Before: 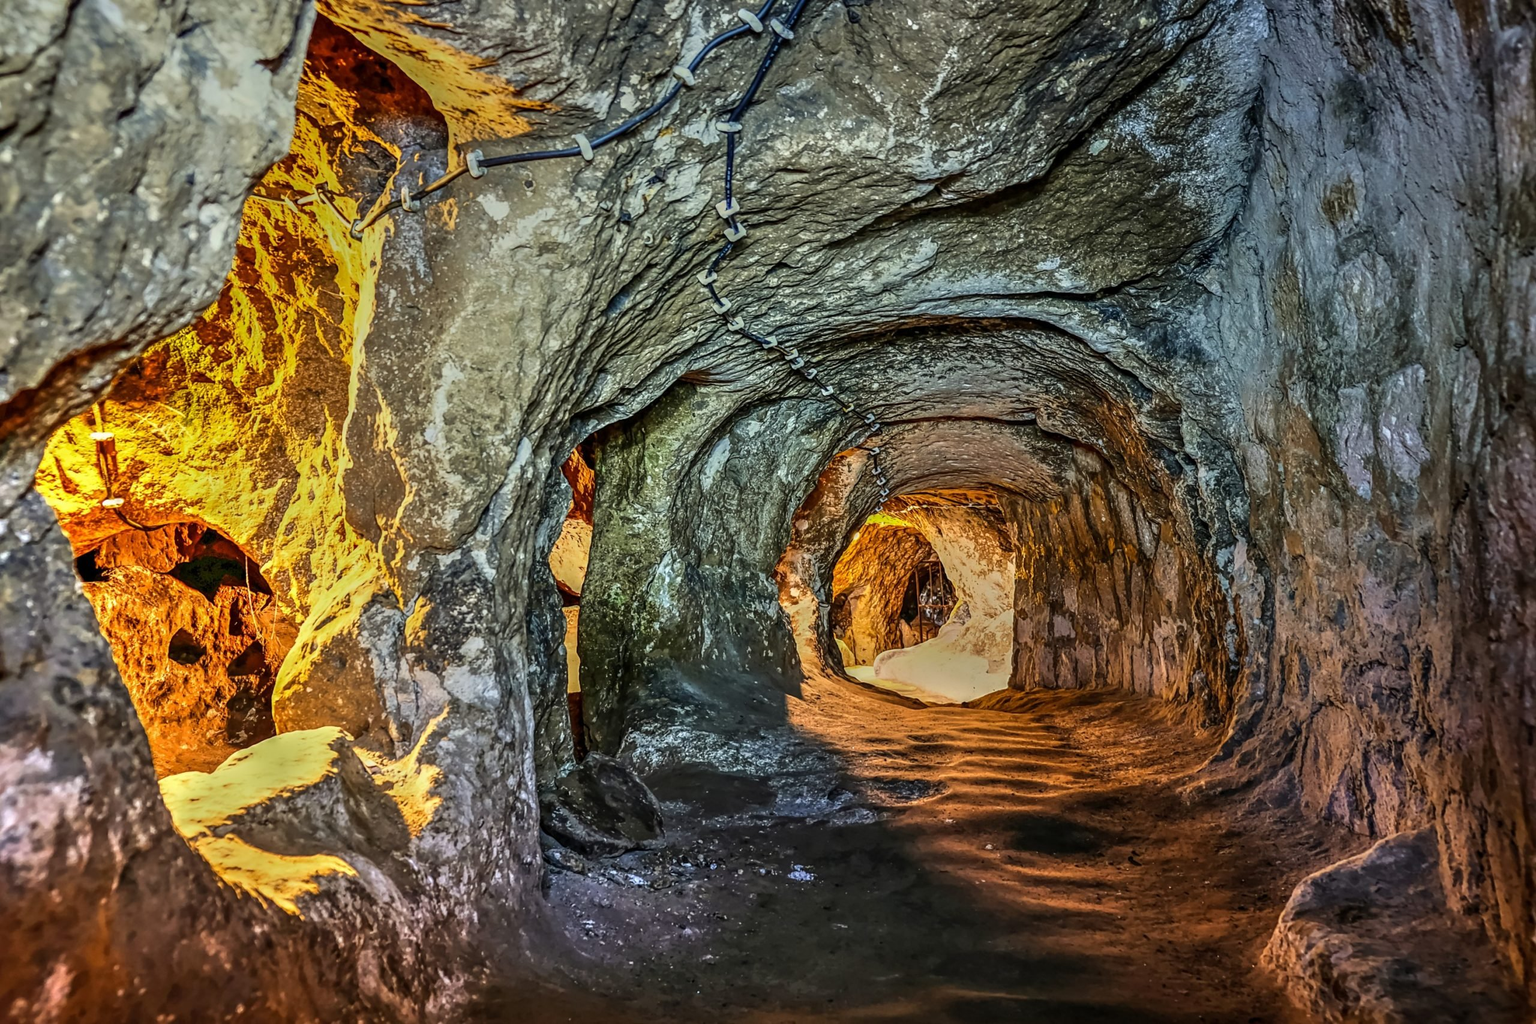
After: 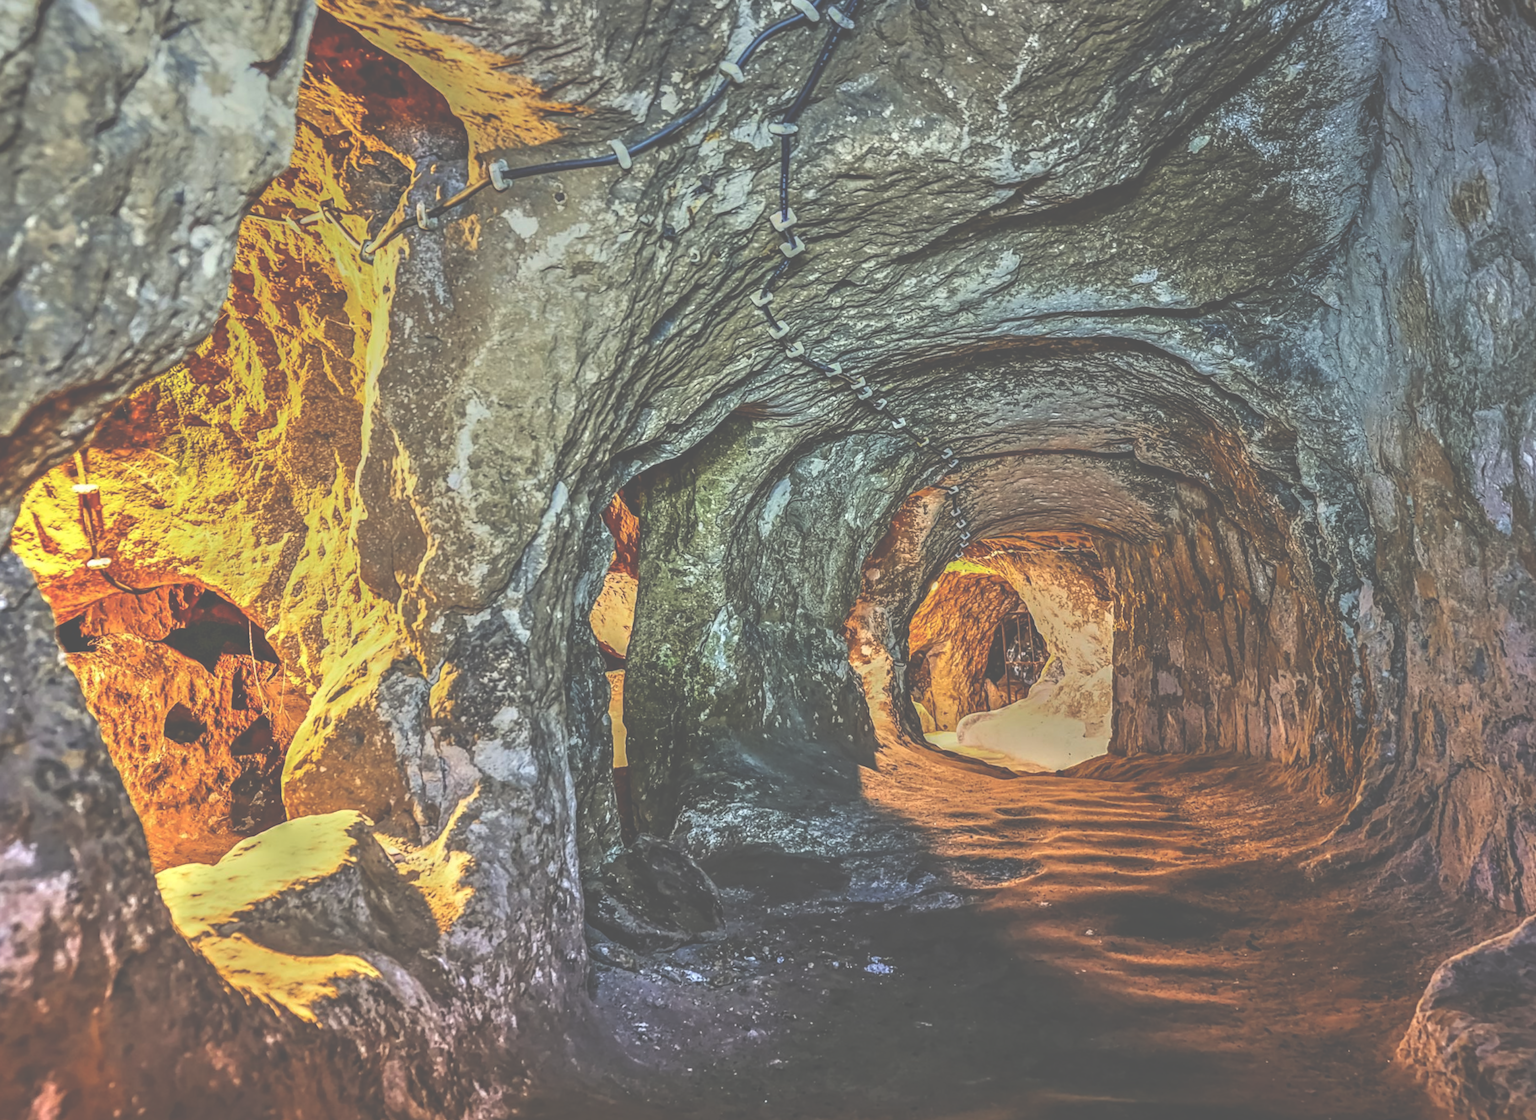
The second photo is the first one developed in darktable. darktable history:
crop and rotate: left 1.088%, right 8.807%
exposure: black level correction -0.087, compensate highlight preservation false
white balance: red 1, blue 1
haze removal: compatibility mode true, adaptive false
rotate and perspective: rotation -1°, crop left 0.011, crop right 0.989, crop top 0.025, crop bottom 0.975
